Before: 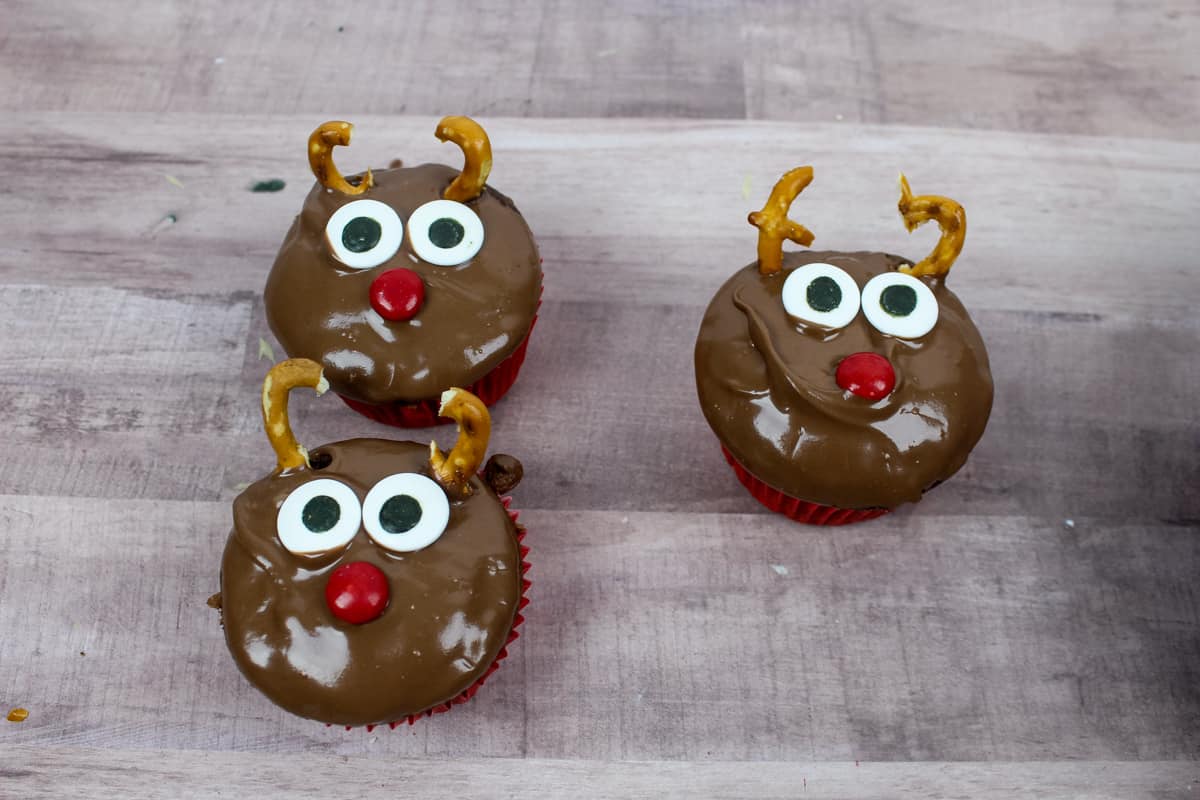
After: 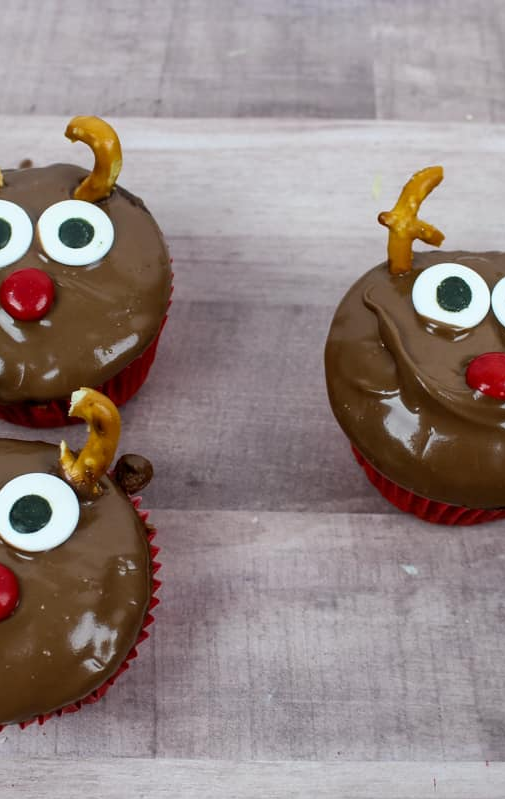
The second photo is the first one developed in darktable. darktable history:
crop: left 30.869%, right 27.007%
